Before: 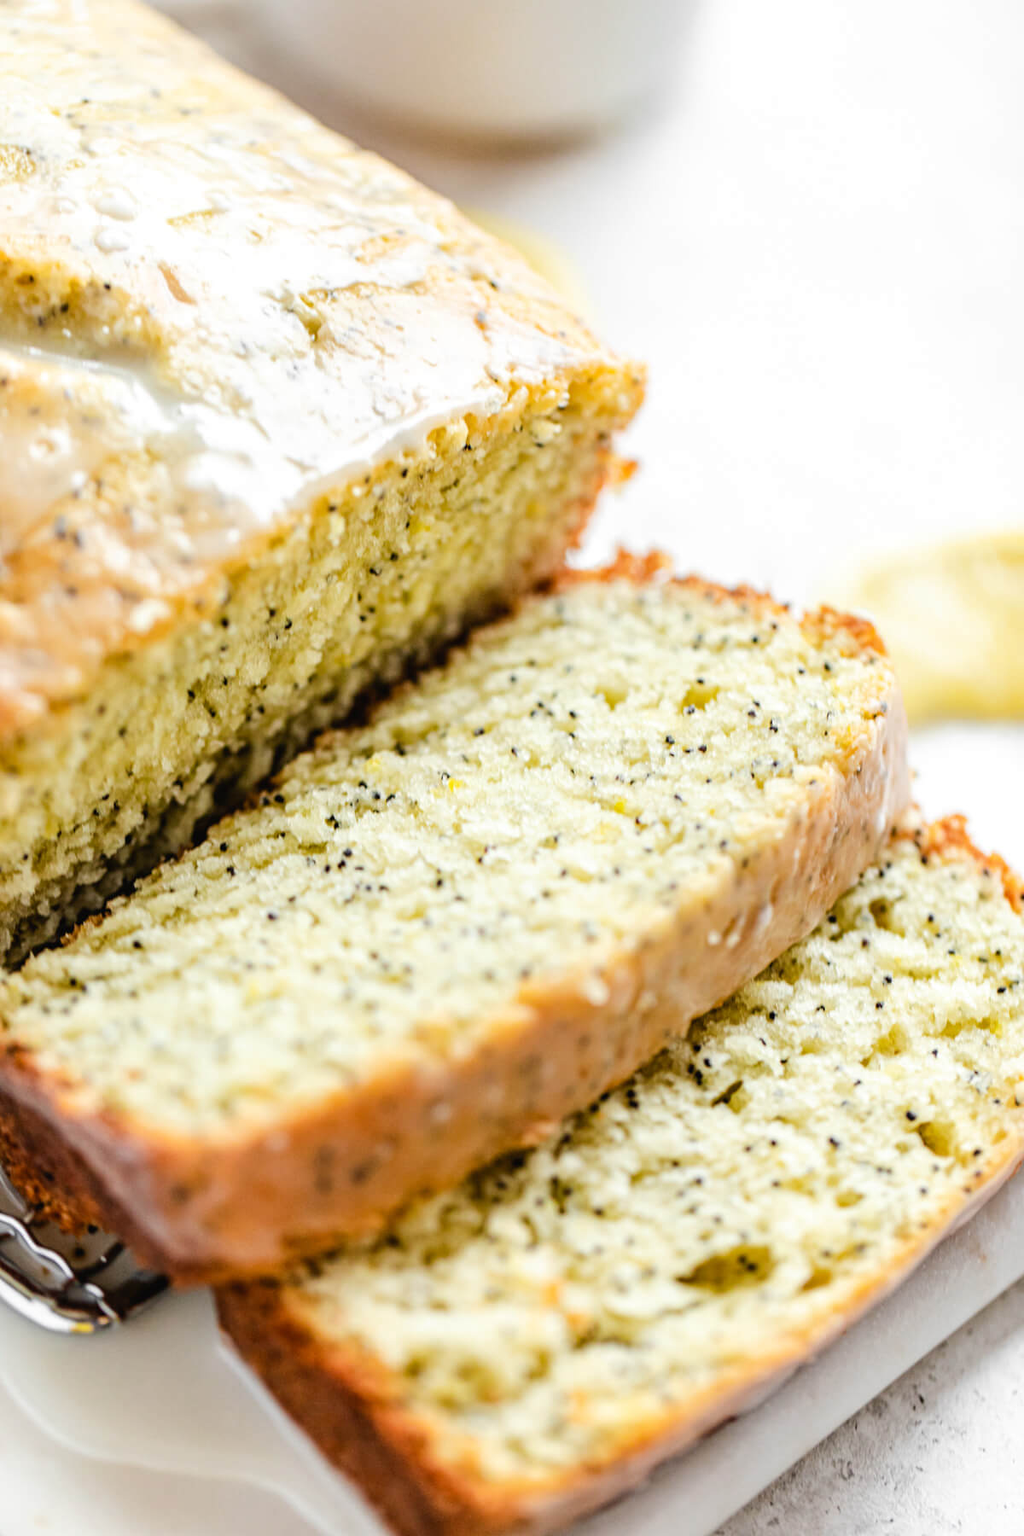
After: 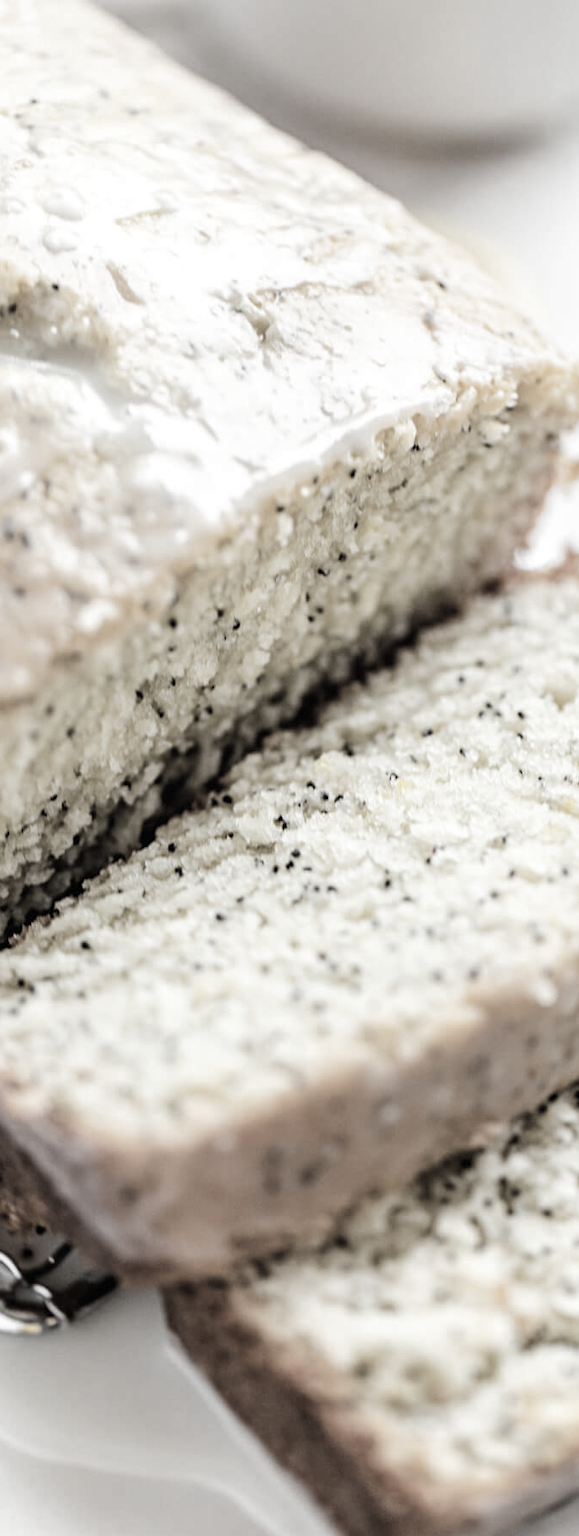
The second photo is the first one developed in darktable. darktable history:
crop: left 5.11%, right 38.232%
color correction: highlights b* 0.018, saturation 0.207
exposure: black level correction 0.001, compensate exposure bias true, compensate highlight preservation false
